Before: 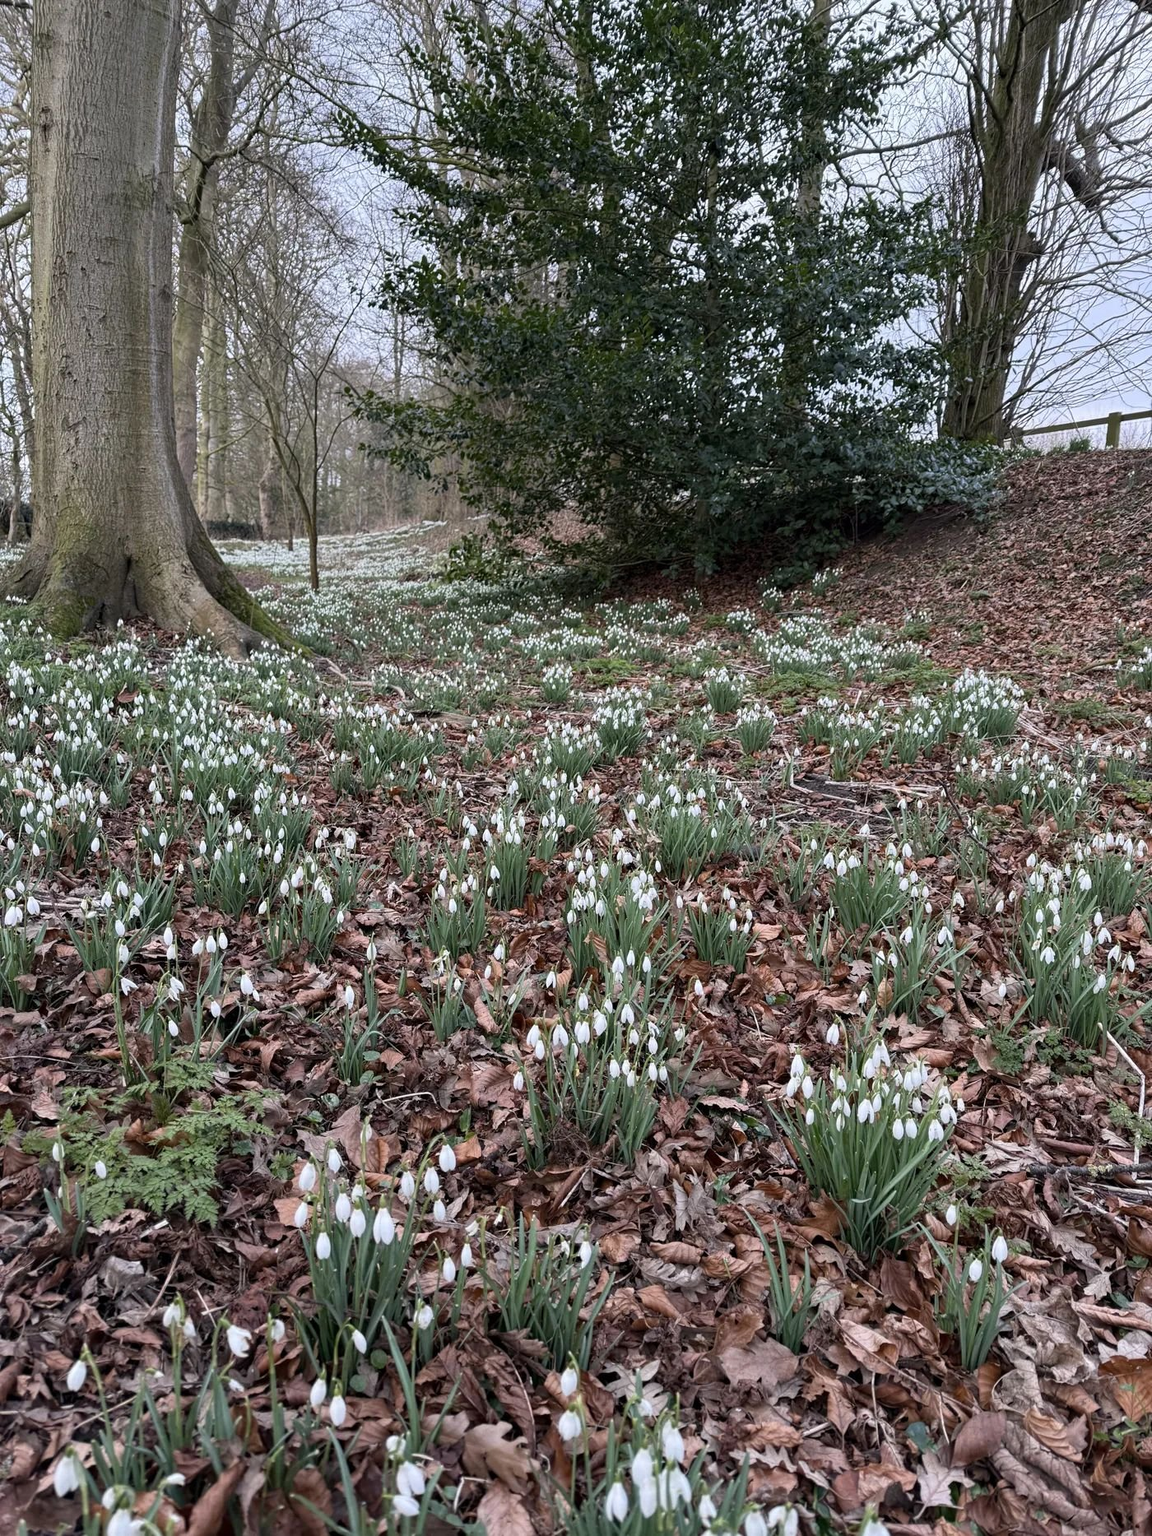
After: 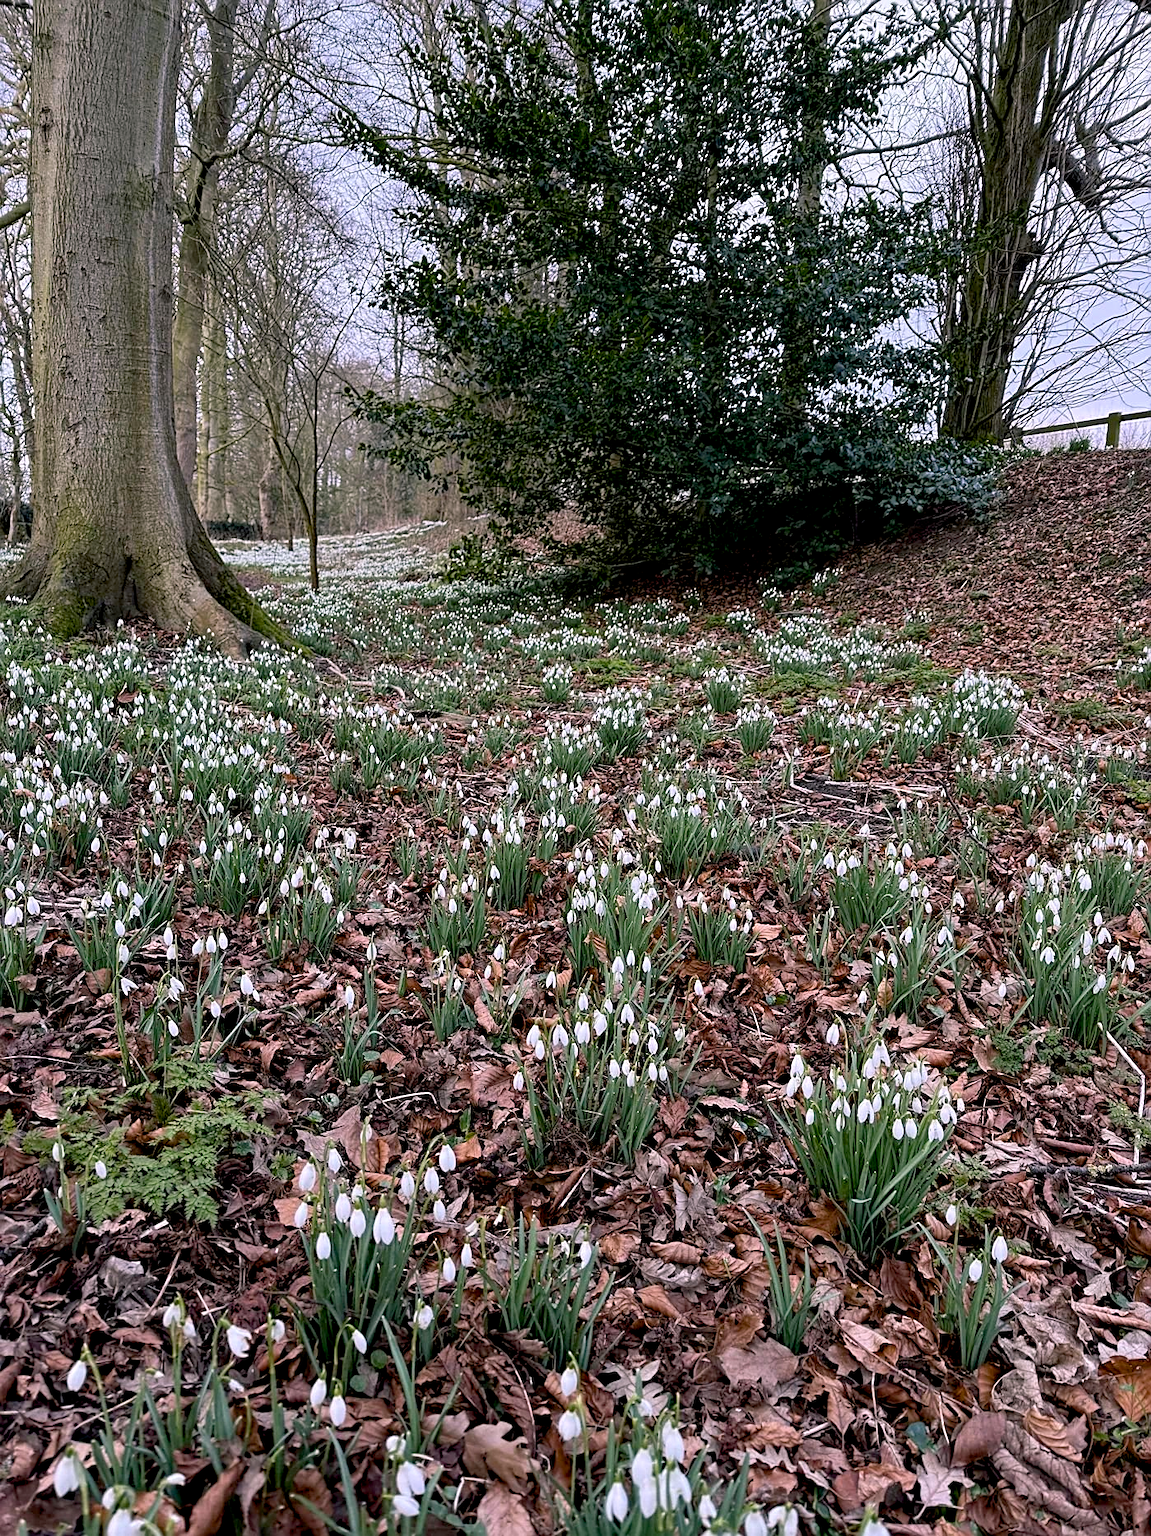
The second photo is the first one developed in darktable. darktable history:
sharpen: on, module defaults
exposure: black level correction 0.01, exposure 0.014 EV, compensate highlight preservation false
color balance rgb: shadows lift › chroma 2%, shadows lift › hue 217.2°, power › chroma 0.25%, power › hue 60°, highlights gain › chroma 1.5%, highlights gain › hue 309.6°, global offset › luminance -0.5%, perceptual saturation grading › global saturation 15%, global vibrance 20%
rotate and perspective: automatic cropping off
